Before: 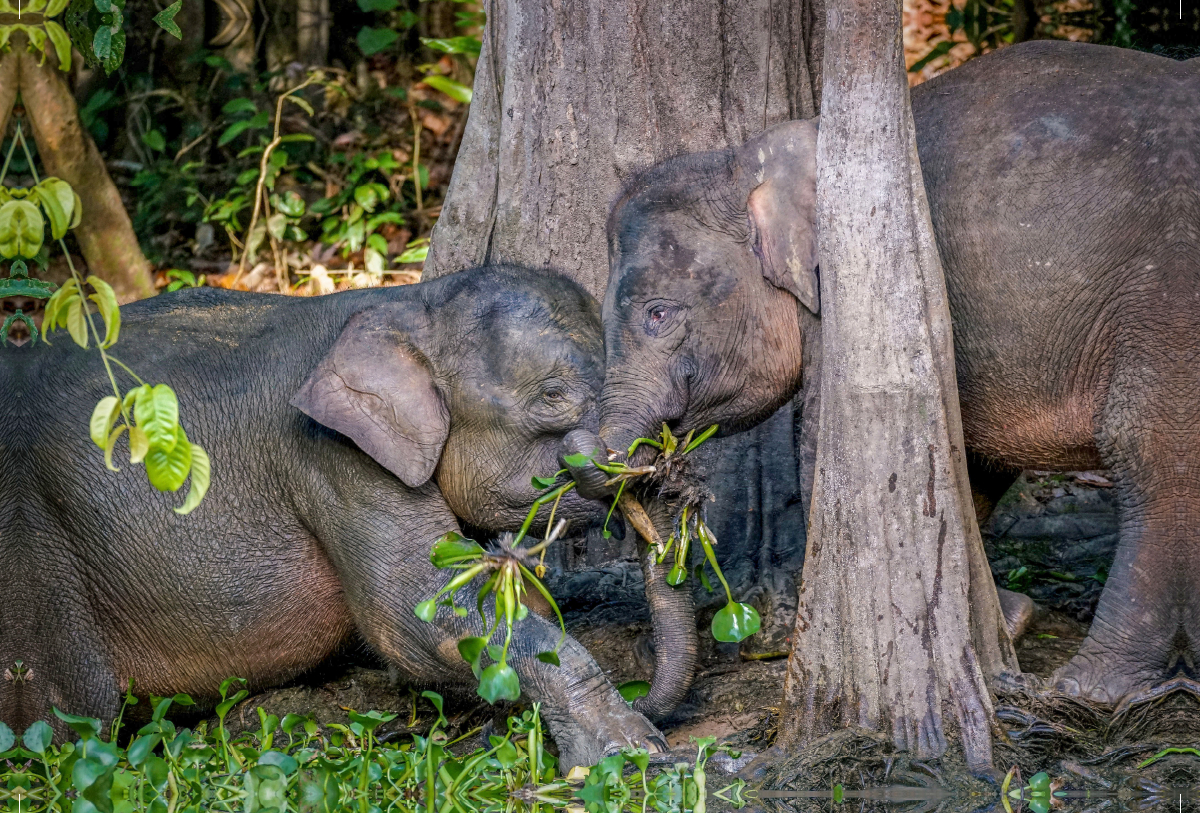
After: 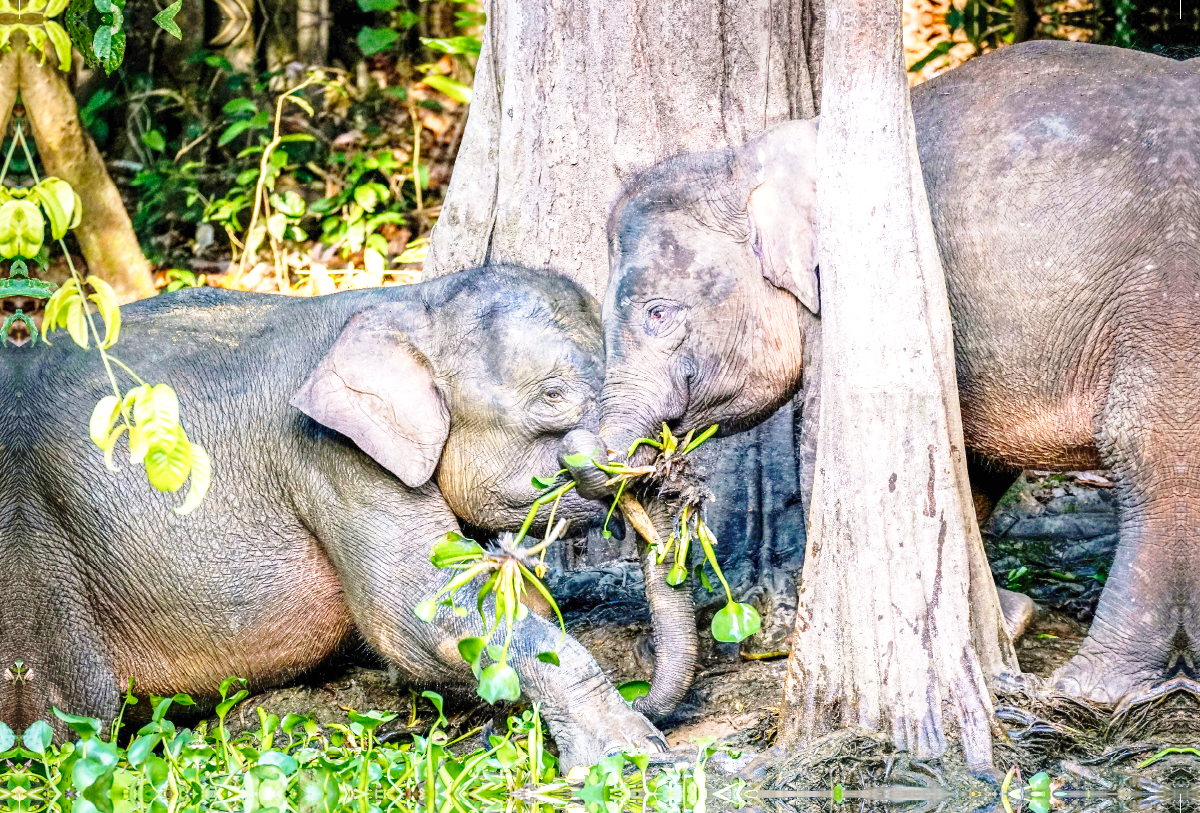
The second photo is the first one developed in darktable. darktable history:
exposure: black level correction 0, exposure 1.1 EV, compensate exposure bias true, compensate highlight preservation false
base curve: curves: ch0 [(0, 0) (0.028, 0.03) (0.121, 0.232) (0.46, 0.748) (0.859, 0.968) (1, 1)], preserve colors none
